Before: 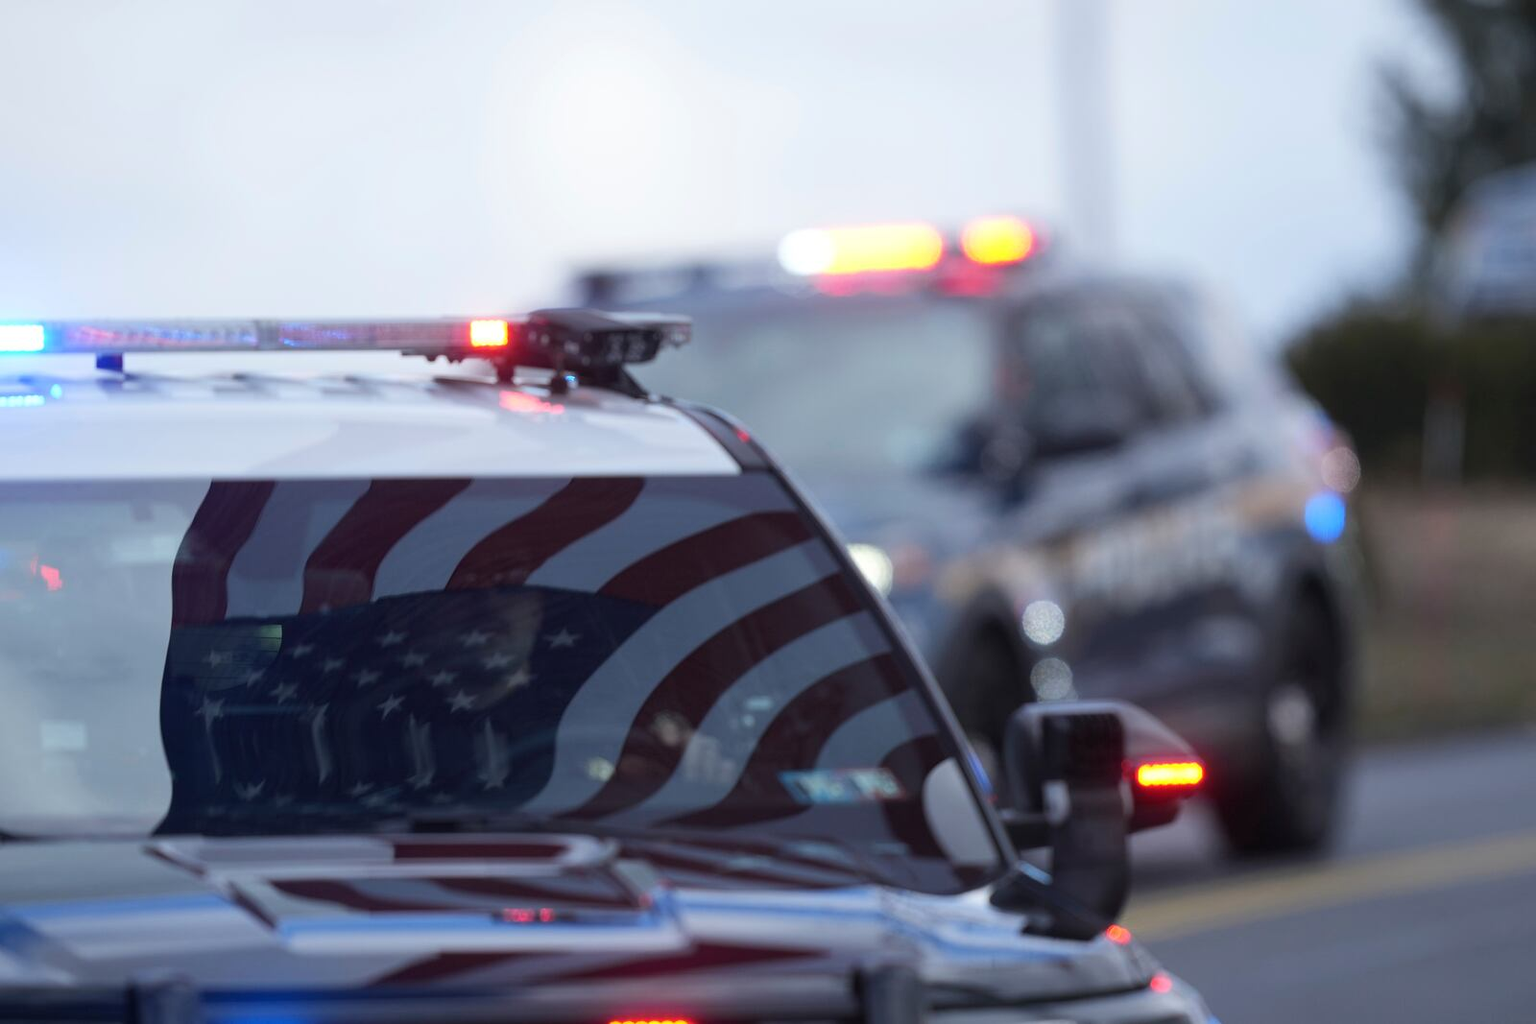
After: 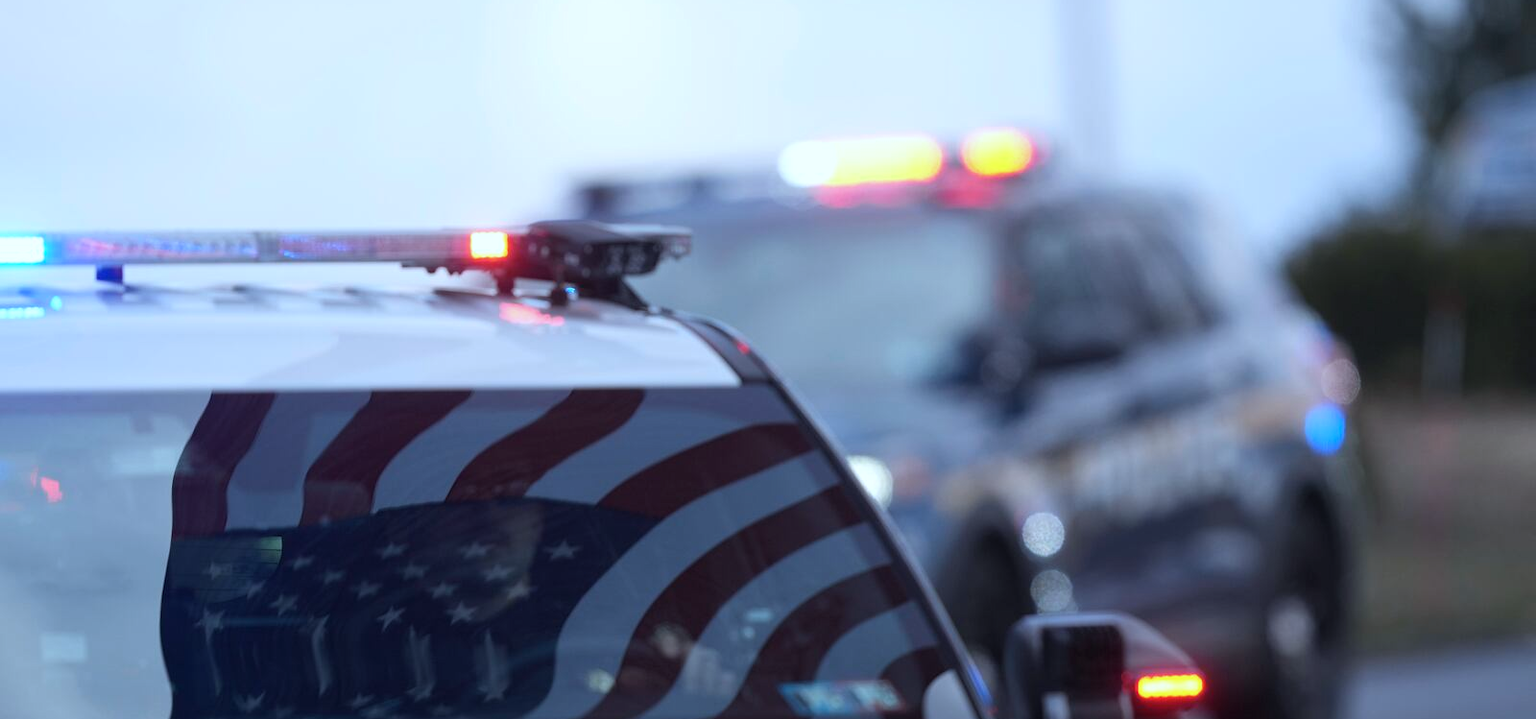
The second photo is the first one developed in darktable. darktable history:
color calibration: illuminant custom, x 0.368, y 0.373, temperature 4350.1 K
crop and rotate: top 8.639%, bottom 21.157%
